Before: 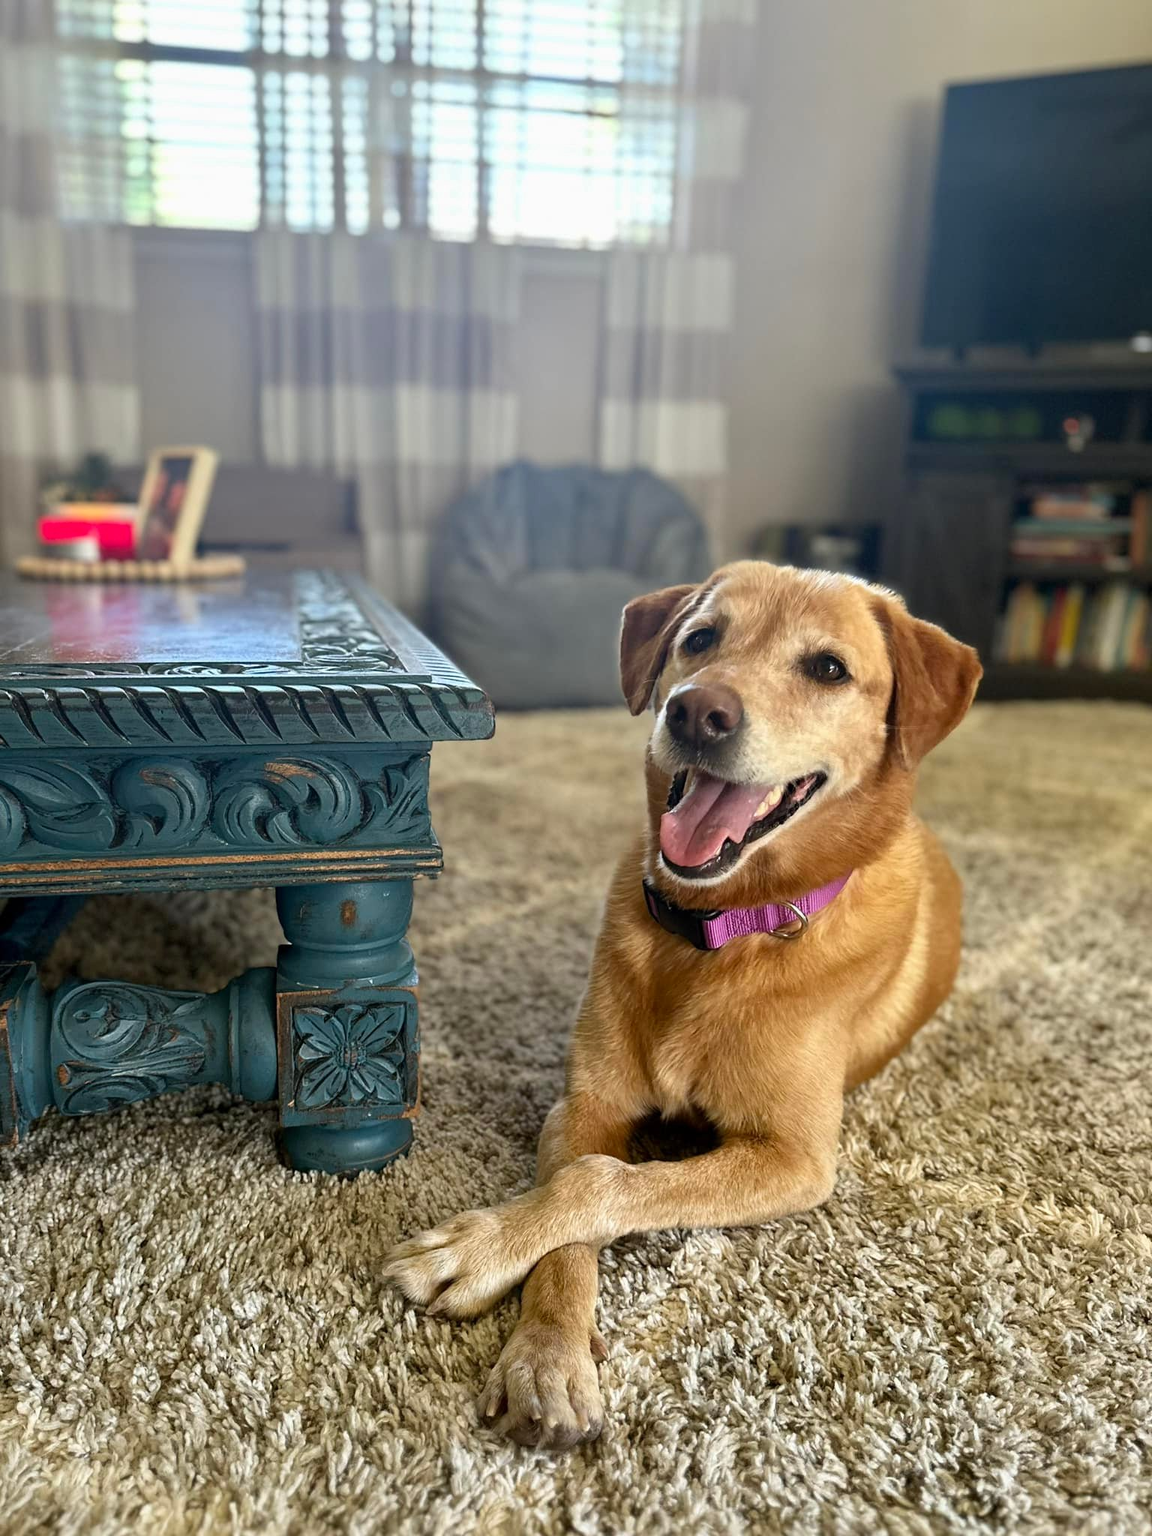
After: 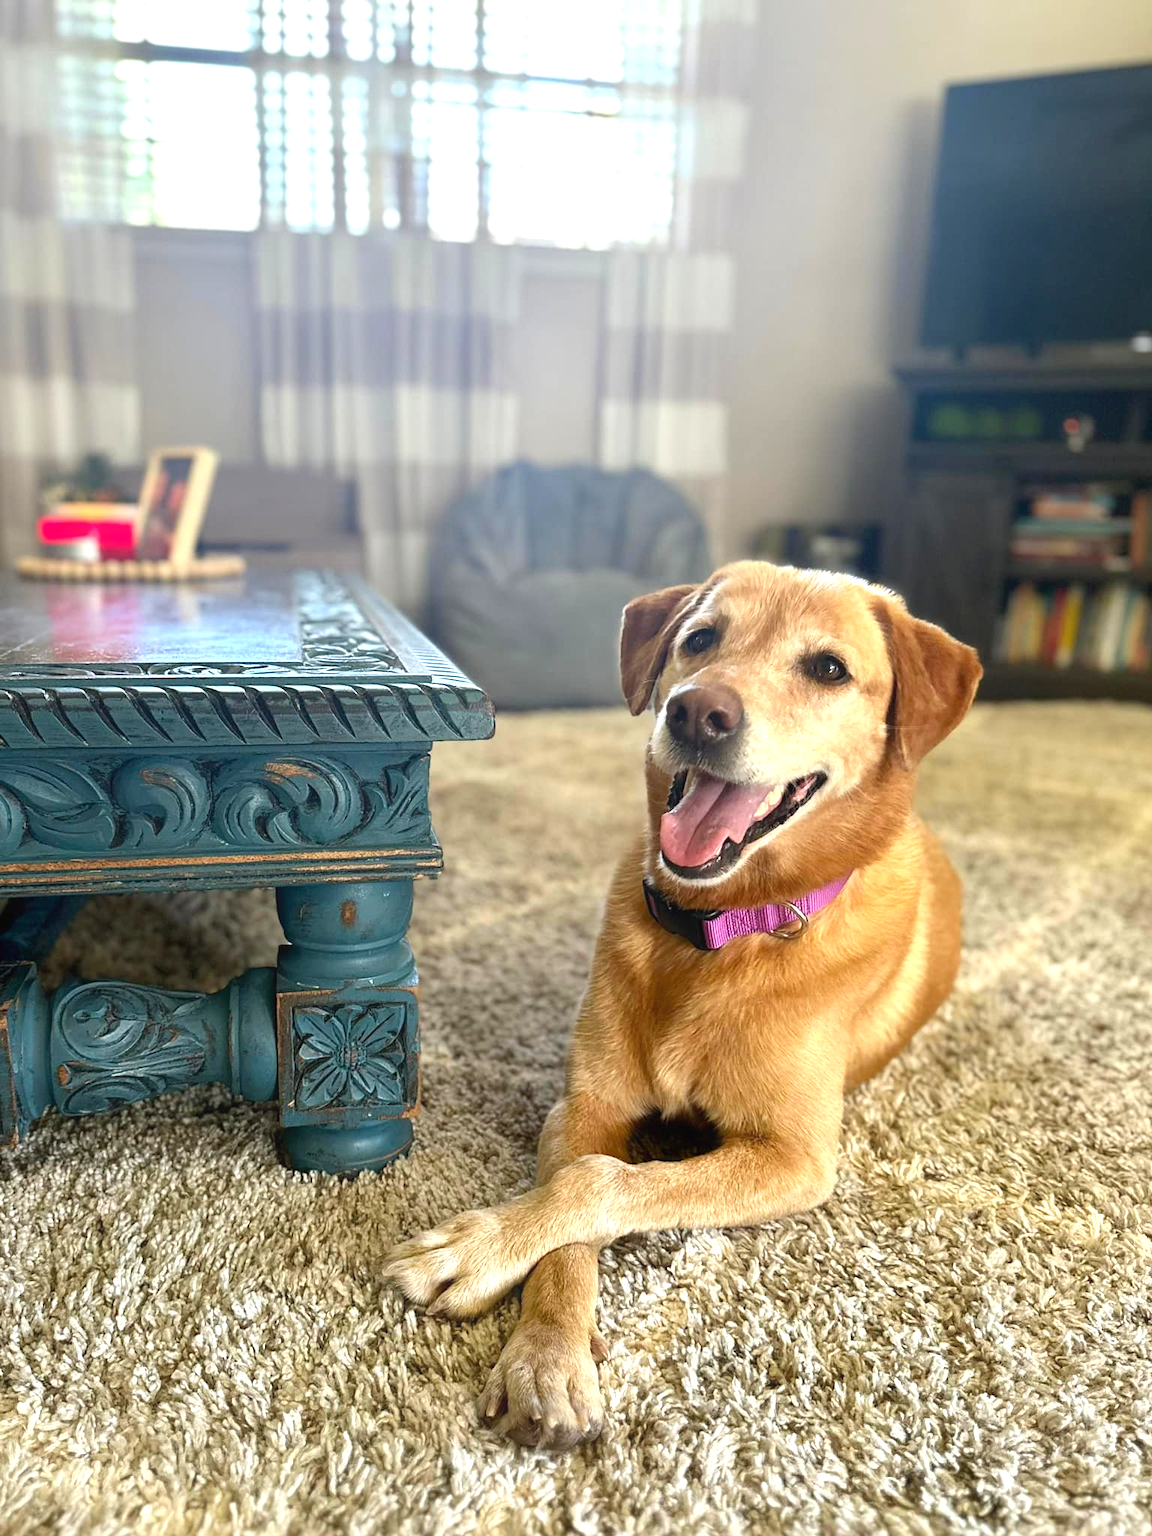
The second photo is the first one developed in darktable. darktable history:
exposure: black level correction 0, exposure 0.7 EV, compensate exposure bias true, compensate highlight preservation false
contrast equalizer: y [[0.5, 0.488, 0.462, 0.461, 0.491, 0.5], [0.5 ×6], [0.5 ×6], [0 ×6], [0 ×6]]
